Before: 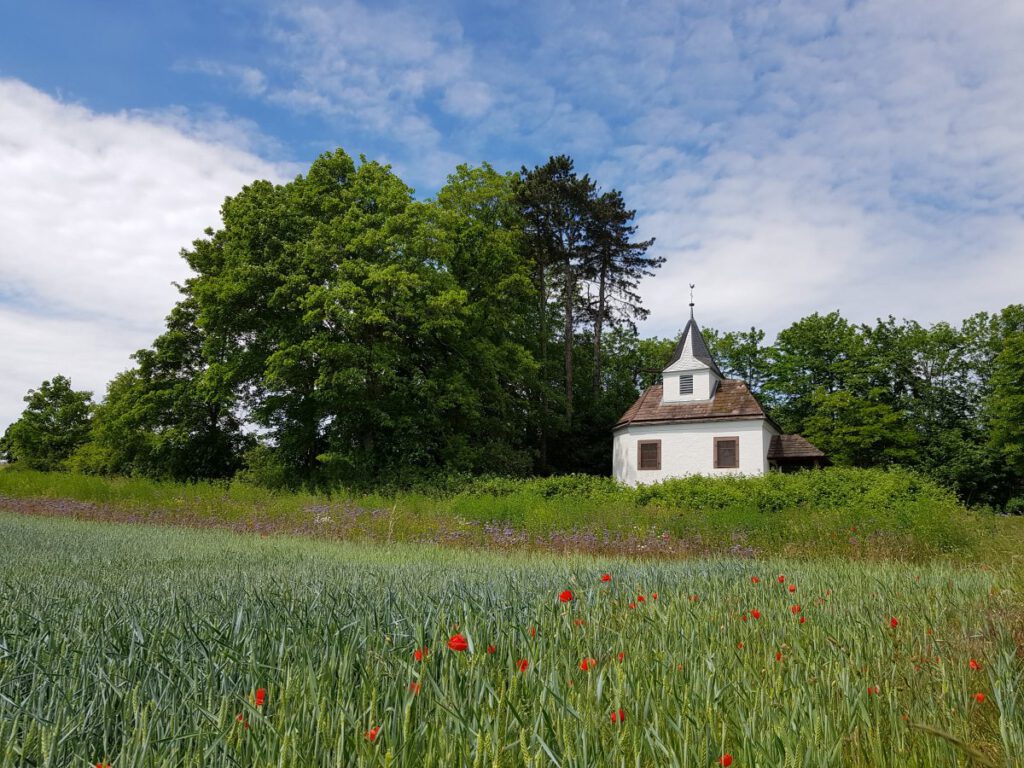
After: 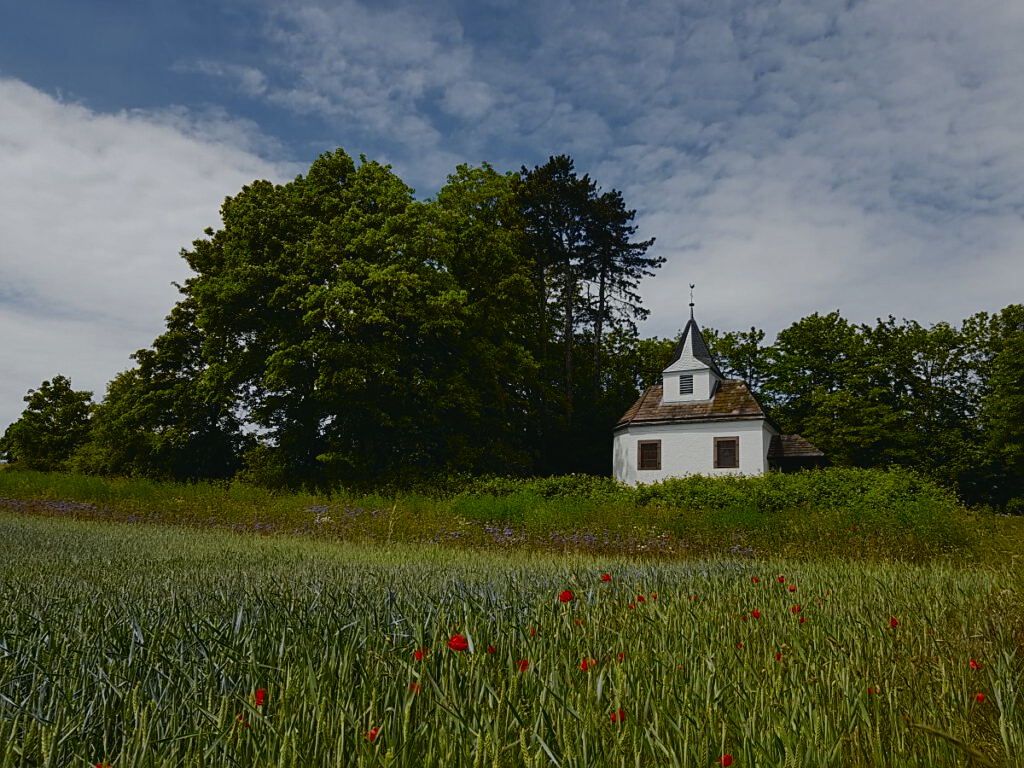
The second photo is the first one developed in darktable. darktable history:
tone curve: curves: ch0 [(0, 0.03) (0.113, 0.087) (0.207, 0.184) (0.515, 0.612) (0.712, 0.793) (1, 0.946)]; ch1 [(0, 0) (0.172, 0.123) (0.317, 0.279) (0.414, 0.382) (0.476, 0.479) (0.505, 0.498) (0.534, 0.534) (0.621, 0.65) (0.709, 0.764) (1, 1)]; ch2 [(0, 0) (0.411, 0.424) (0.505, 0.505) (0.521, 0.524) (0.537, 0.57) (0.65, 0.699) (1, 1)], color space Lab, independent channels, preserve colors none
sharpen: on, module defaults
exposure: exposure -1.394 EV, compensate highlight preservation false
color correction: highlights b* 0.017
